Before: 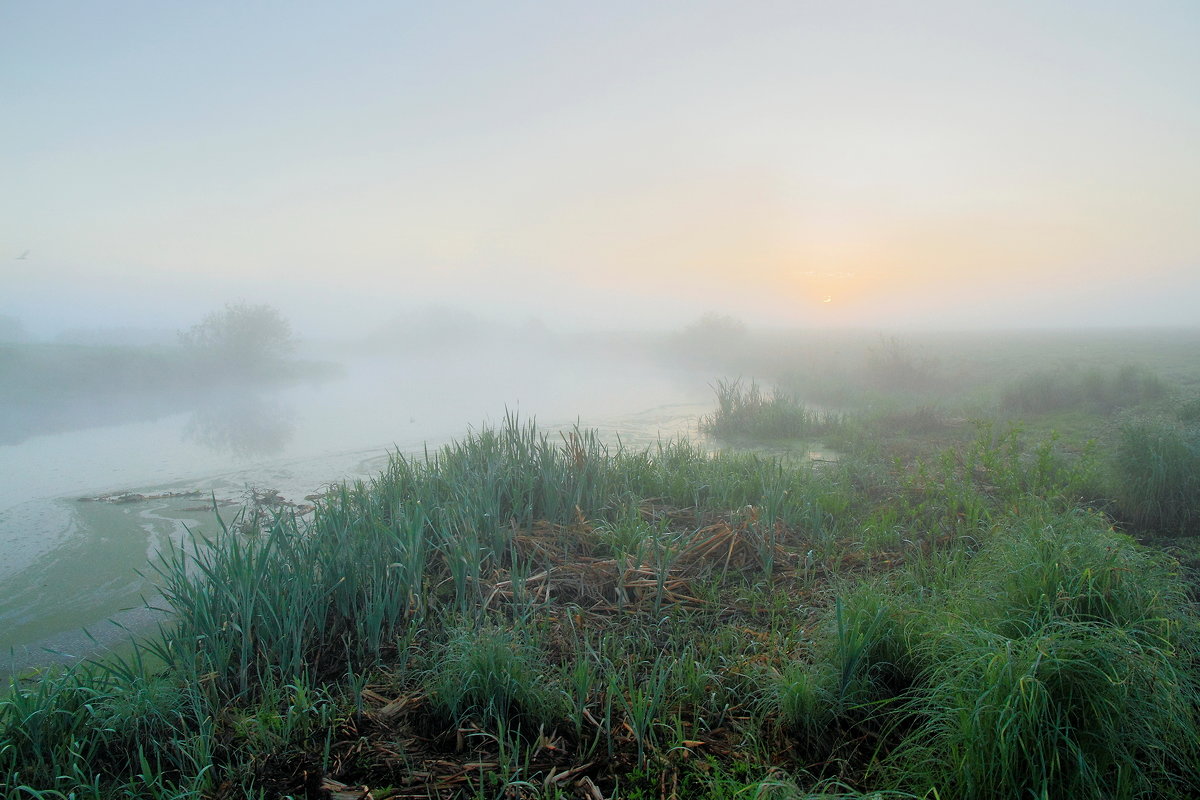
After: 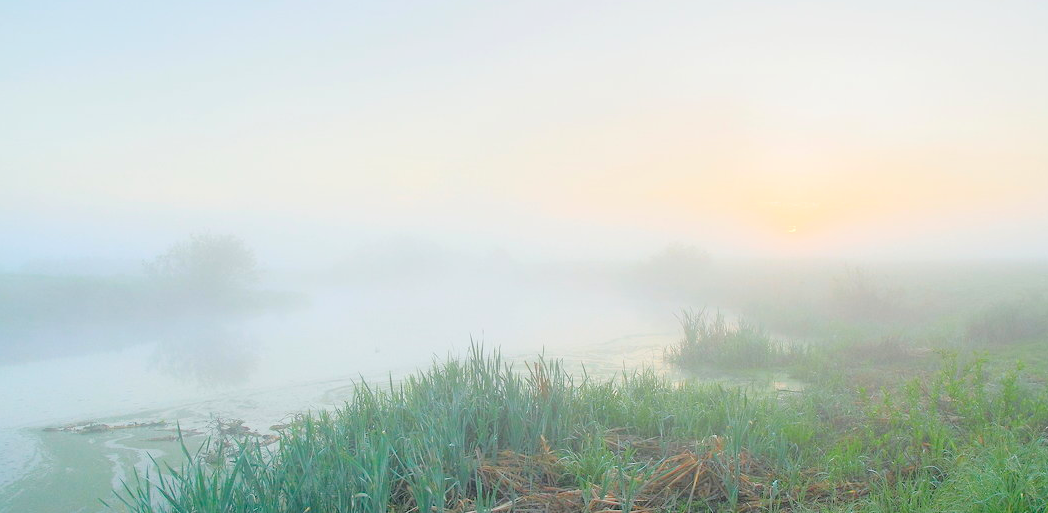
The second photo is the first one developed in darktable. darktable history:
levels: levels [0.072, 0.414, 0.976]
color correction: highlights b* 0.041
crop: left 2.987%, top 8.815%, right 9.61%, bottom 26.973%
